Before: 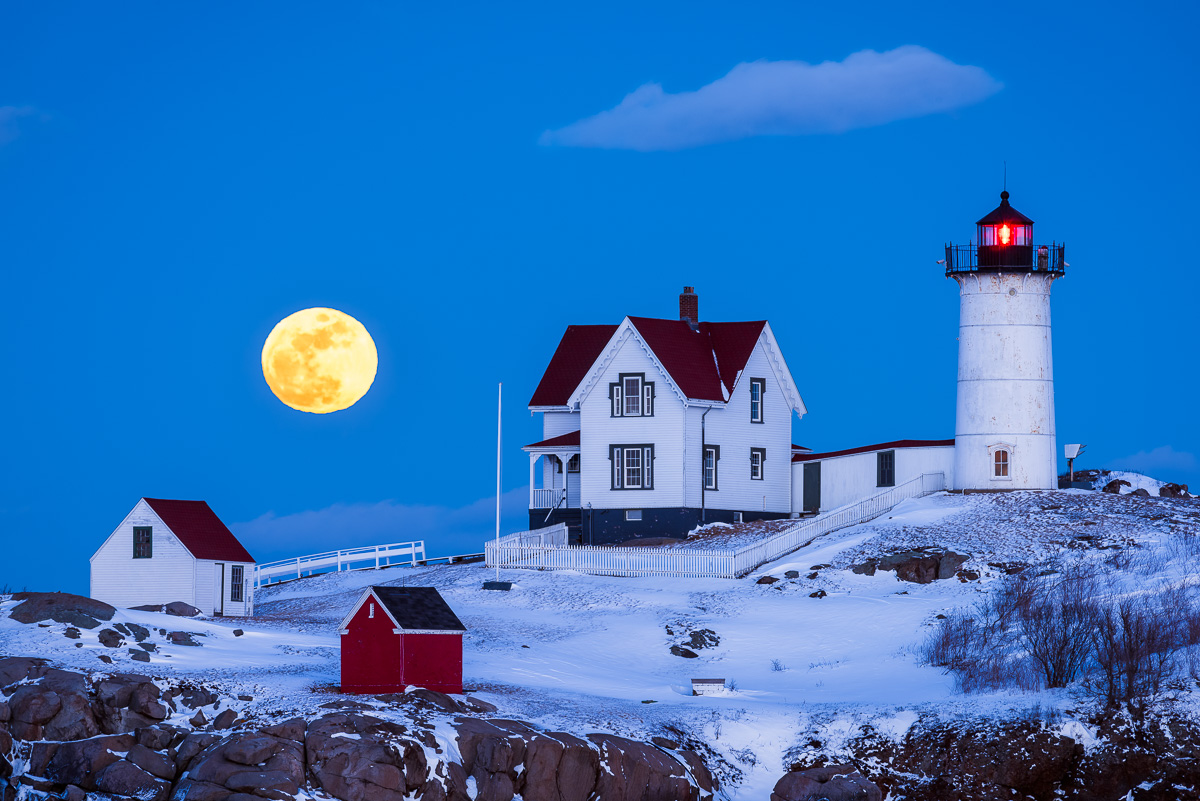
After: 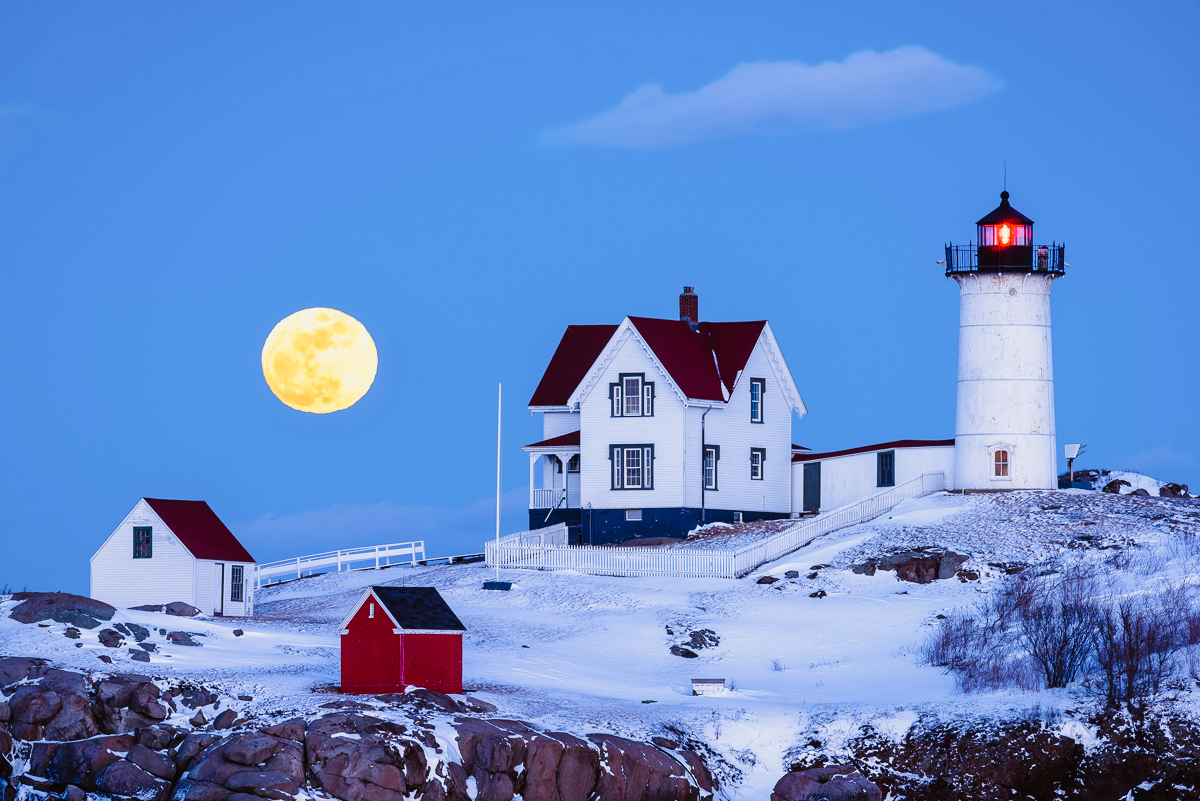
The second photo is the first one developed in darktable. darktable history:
tone curve: curves: ch0 [(0, 0.015) (0.084, 0.074) (0.162, 0.165) (0.304, 0.382) (0.466, 0.576) (0.654, 0.741) (0.848, 0.906) (0.984, 0.963)]; ch1 [(0, 0) (0.34, 0.235) (0.46, 0.46) (0.515, 0.502) (0.553, 0.567) (0.764, 0.815) (1, 1)]; ch2 [(0, 0) (0.44, 0.458) (0.479, 0.492) (0.524, 0.507) (0.547, 0.579) (0.673, 0.712) (1, 1)], preserve colors none
